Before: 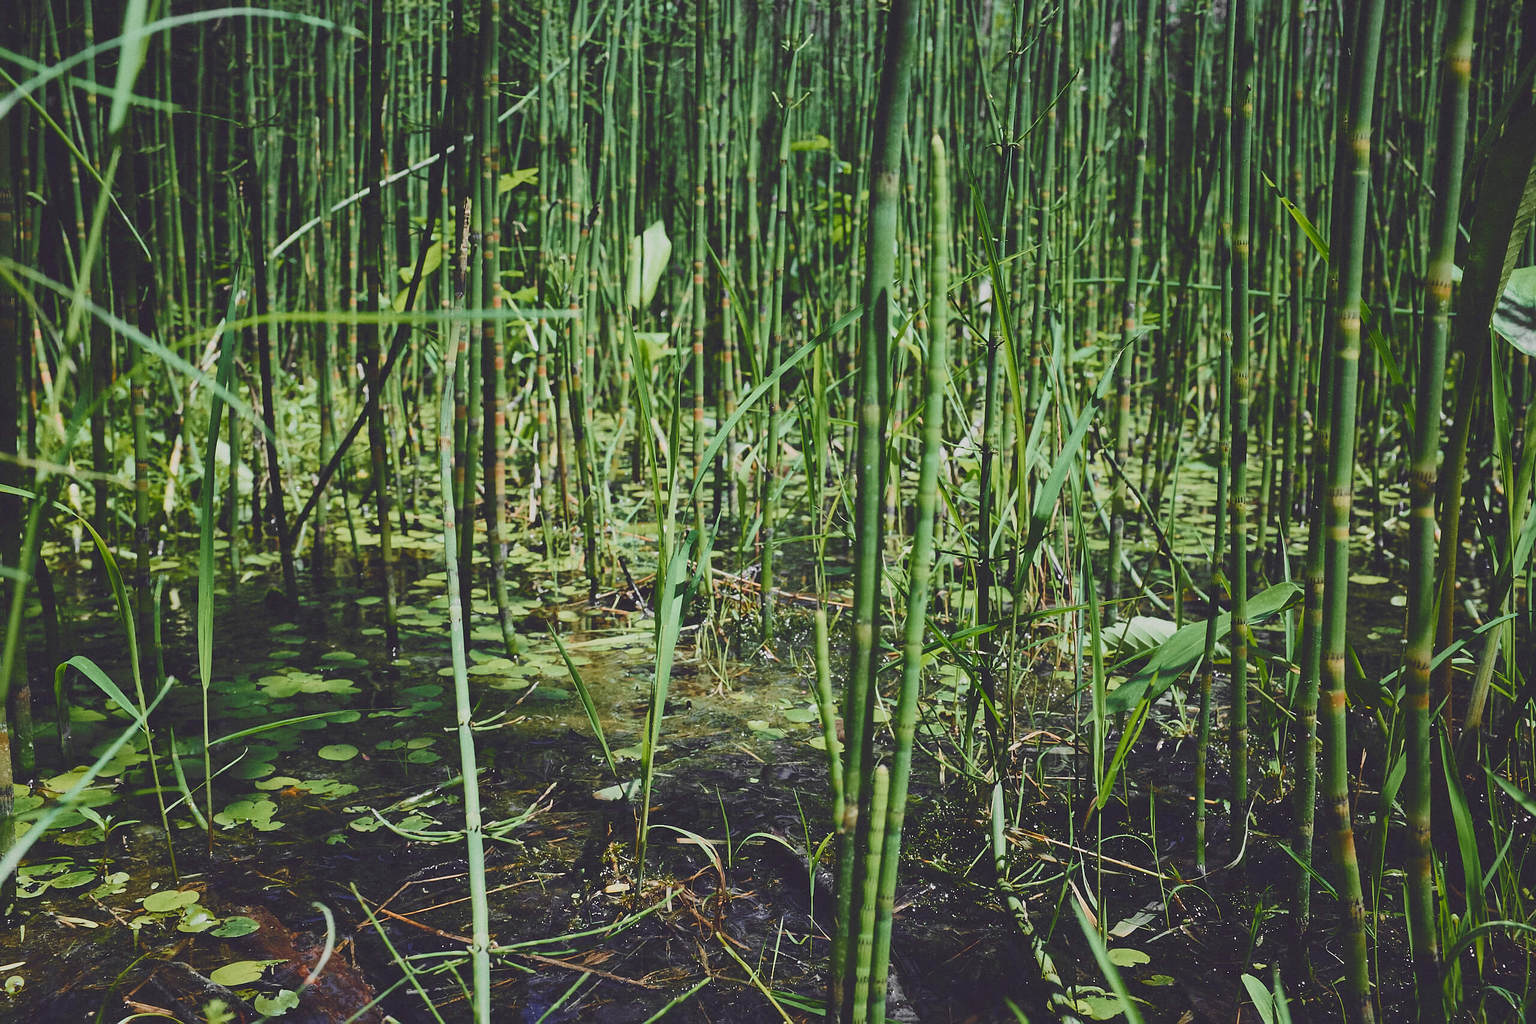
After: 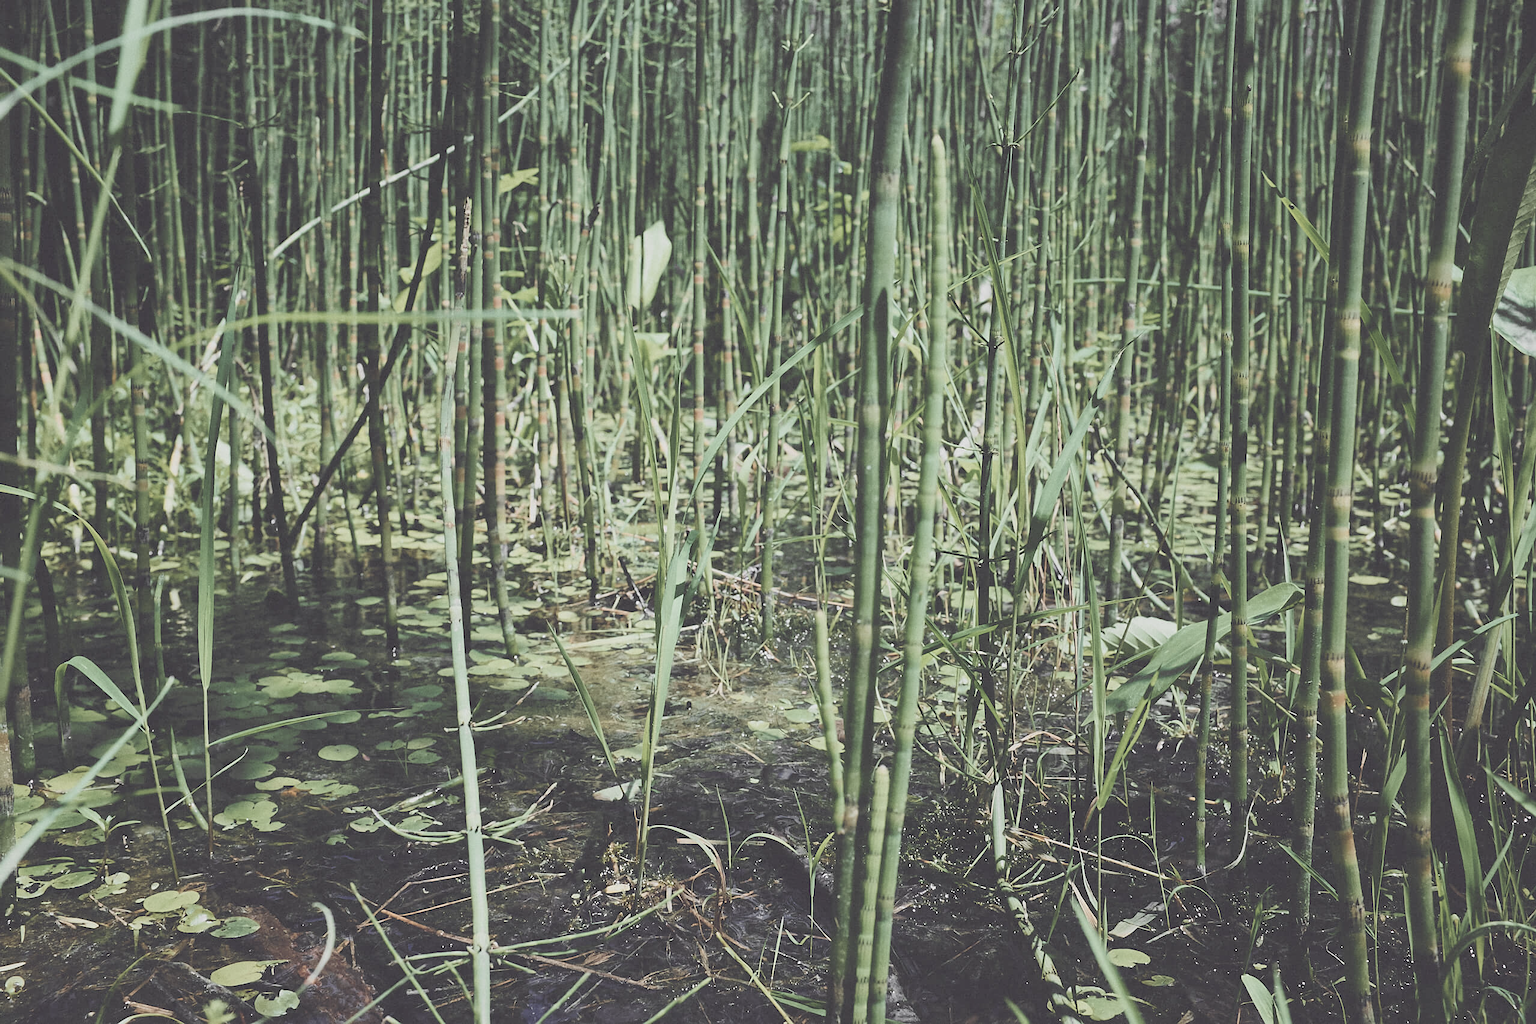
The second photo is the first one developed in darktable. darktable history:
tone equalizer: on, module defaults
contrast brightness saturation: brightness 0.18, saturation -0.5
